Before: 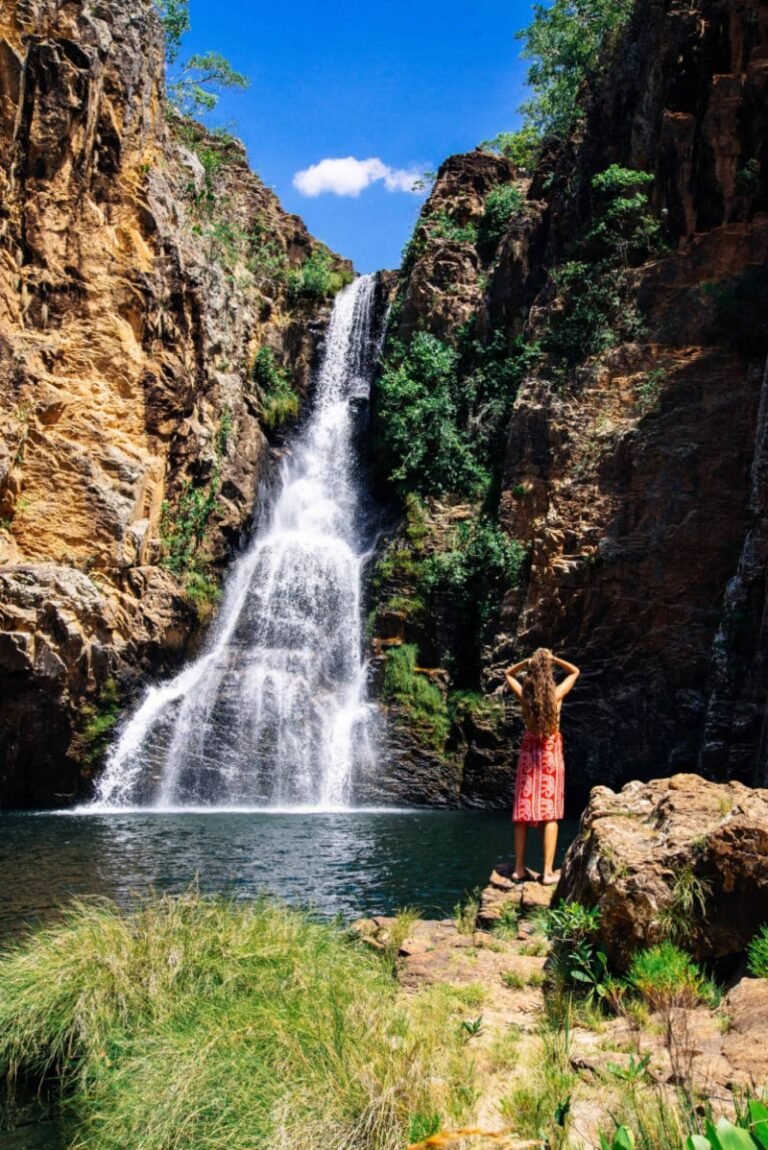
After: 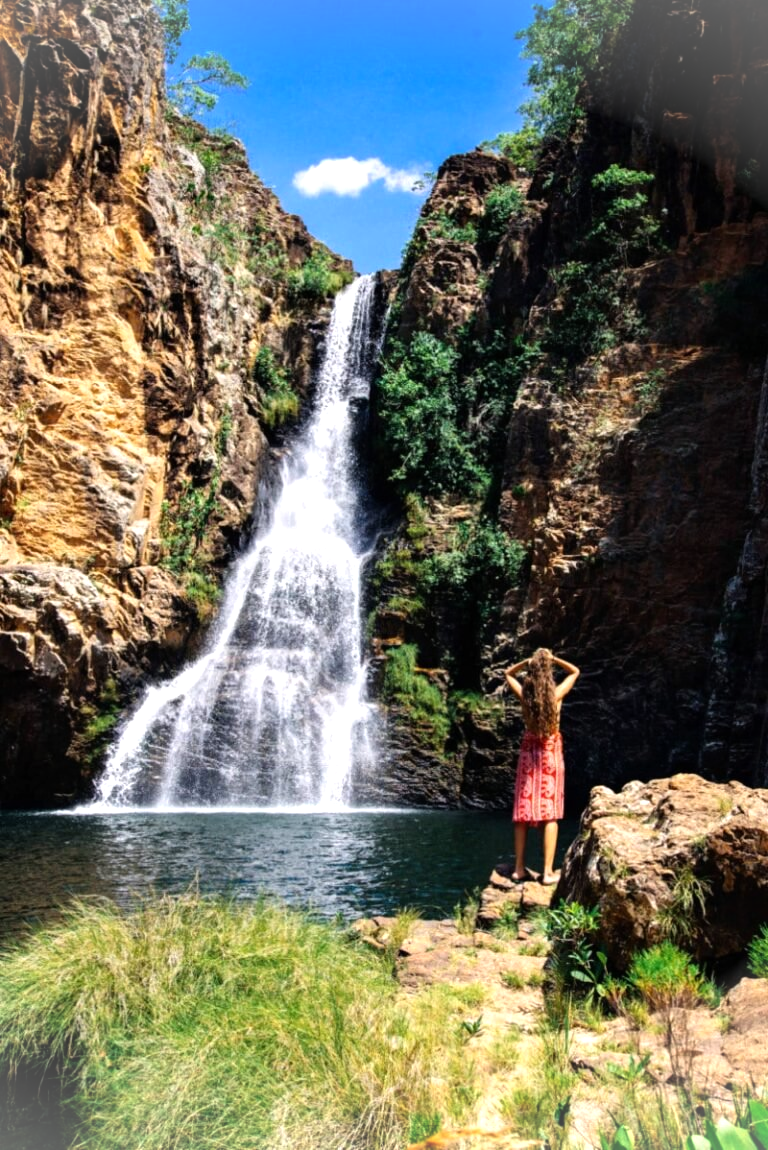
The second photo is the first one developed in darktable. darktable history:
tone equalizer: -8 EV -0.386 EV, -7 EV -0.426 EV, -6 EV -0.356 EV, -5 EV -0.187 EV, -3 EV 0.235 EV, -2 EV 0.304 EV, -1 EV 0.39 EV, +0 EV 0.427 EV
vignetting: fall-off start 97.37%, fall-off radius 78.66%, brightness 0.313, saturation -0.001, width/height ratio 1.112
